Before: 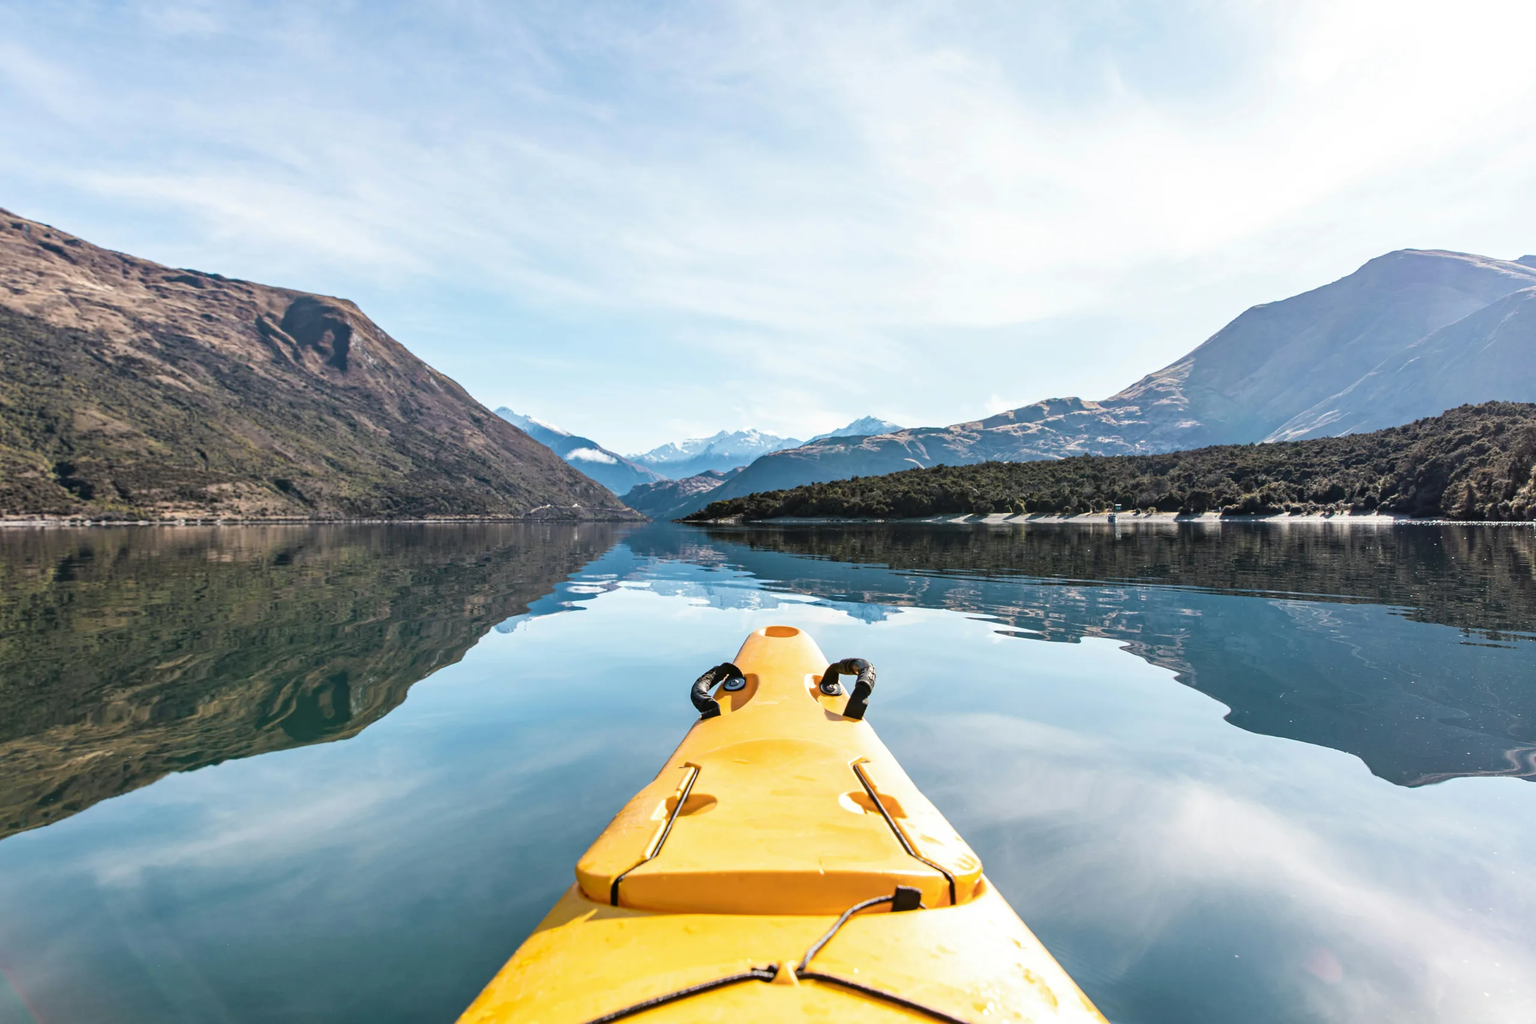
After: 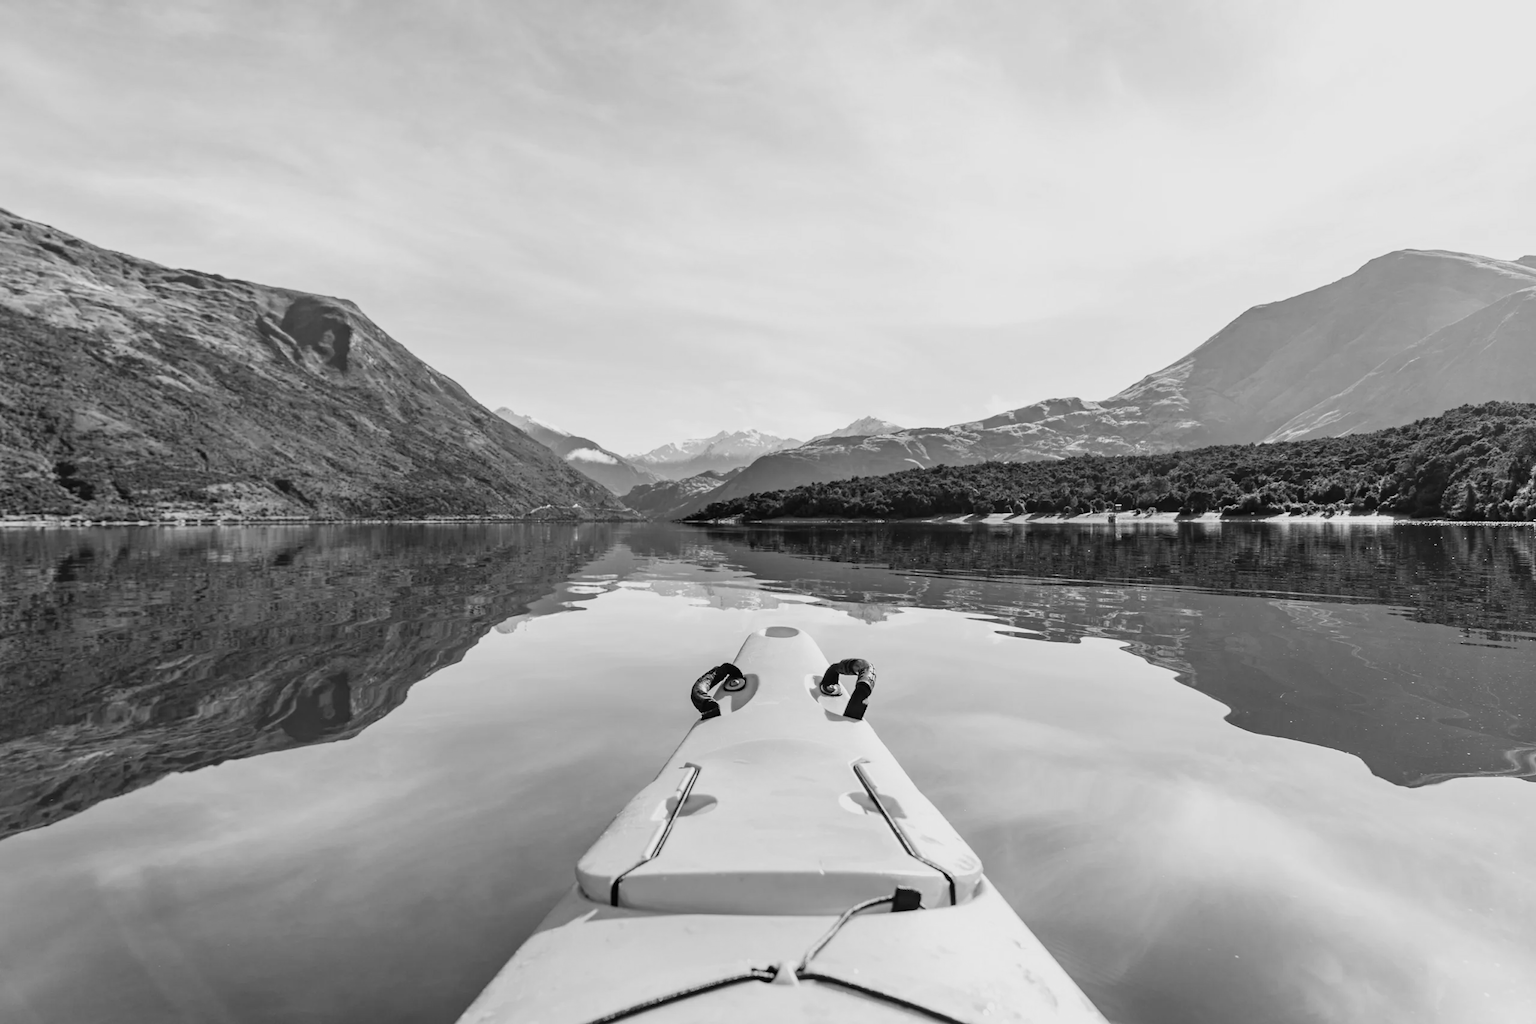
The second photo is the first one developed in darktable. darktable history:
monochrome: on, module defaults
filmic rgb: black relative exposure -14.19 EV, white relative exposure 3.39 EV, hardness 7.89, preserve chrominance max RGB
white balance: red 1.004, blue 1.024
